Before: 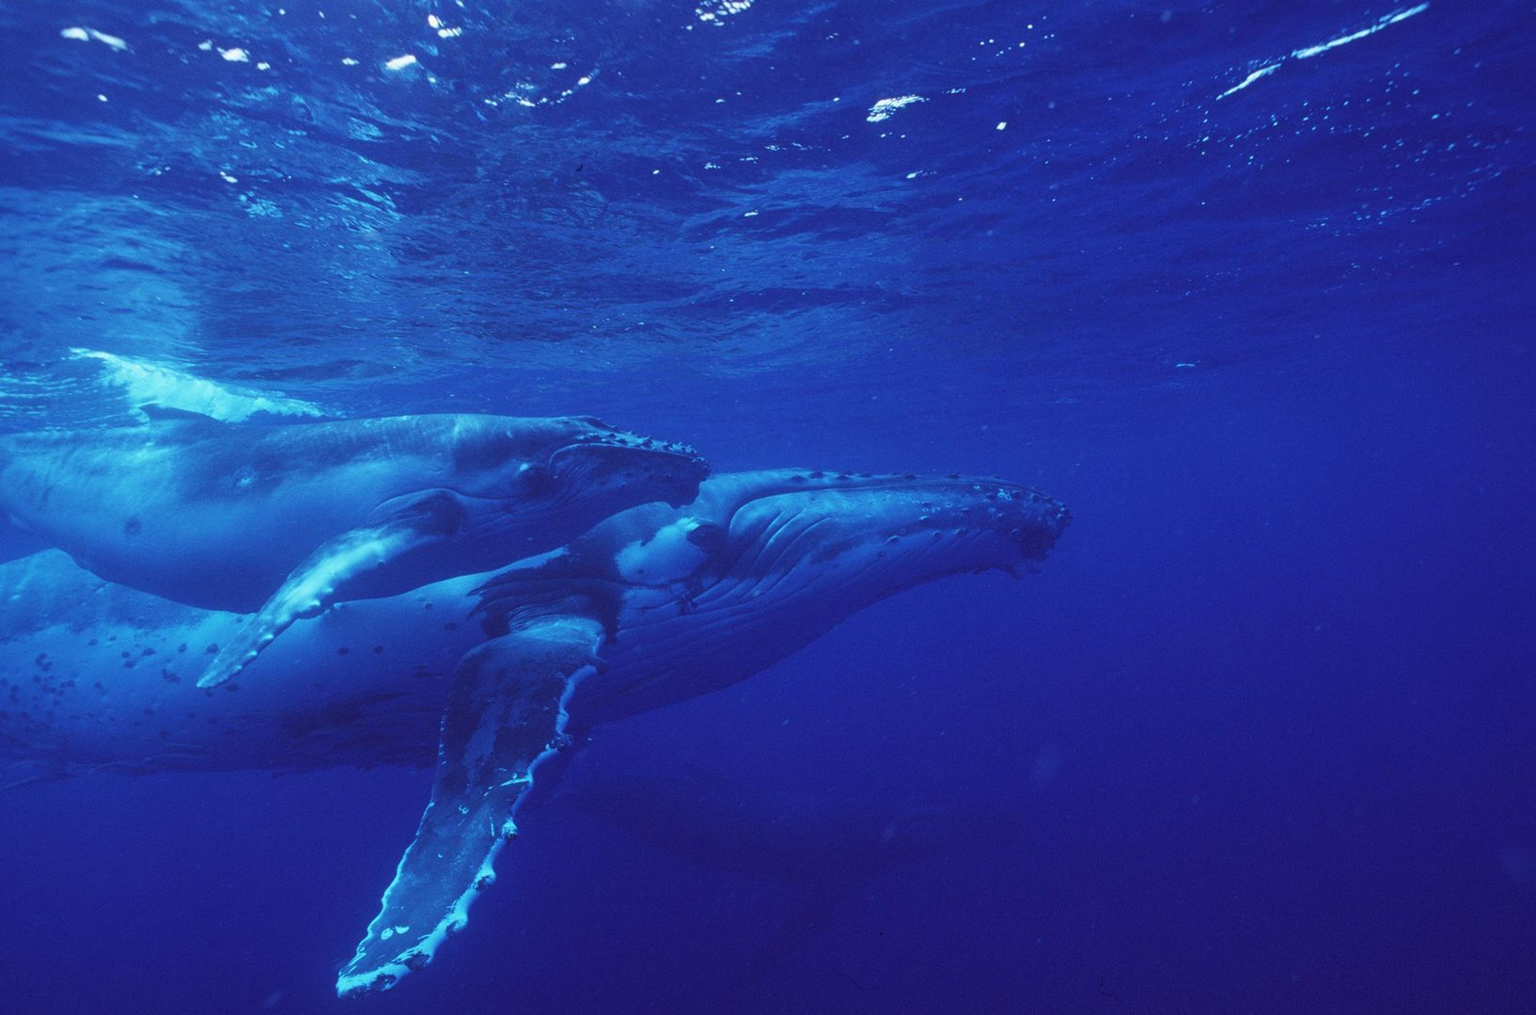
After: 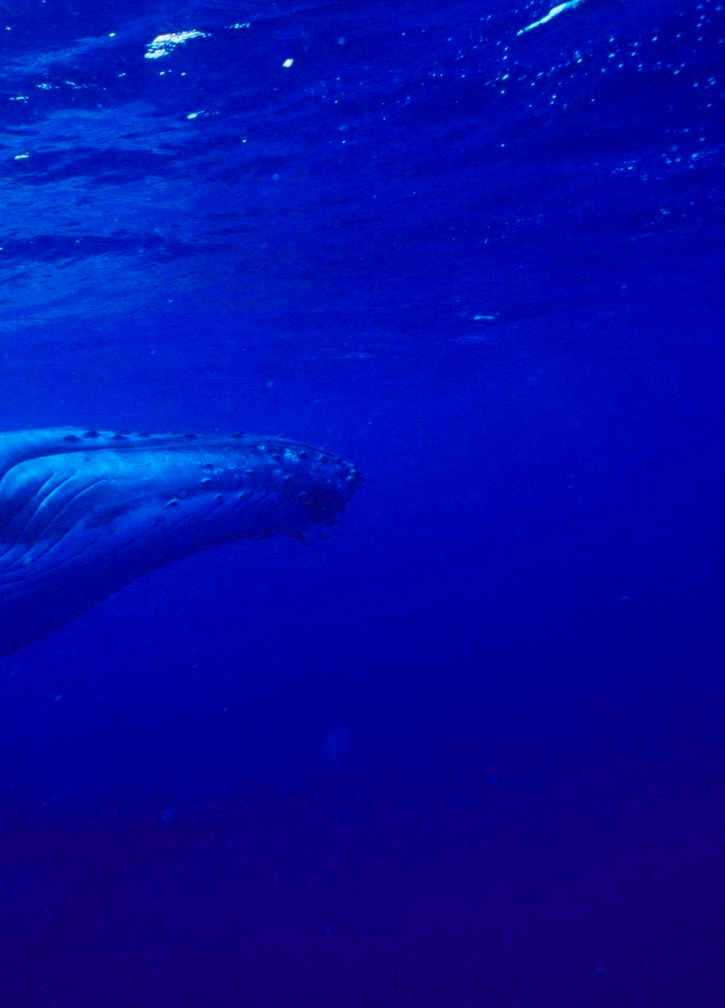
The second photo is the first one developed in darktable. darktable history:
tone equalizer: on, module defaults
crop: left 47.628%, top 6.643%, right 7.874%
color balance rgb: linear chroma grading › global chroma 15%, perceptual saturation grading › global saturation 30%
